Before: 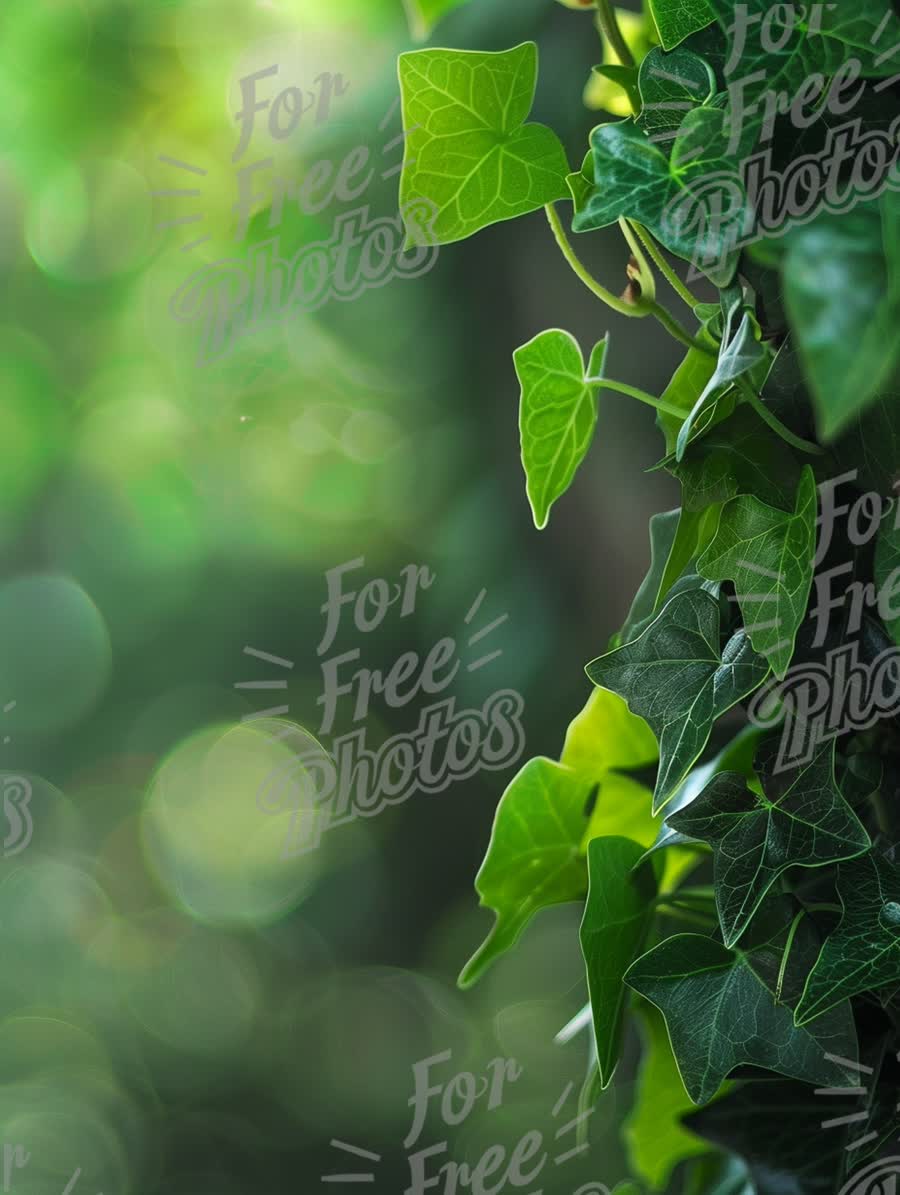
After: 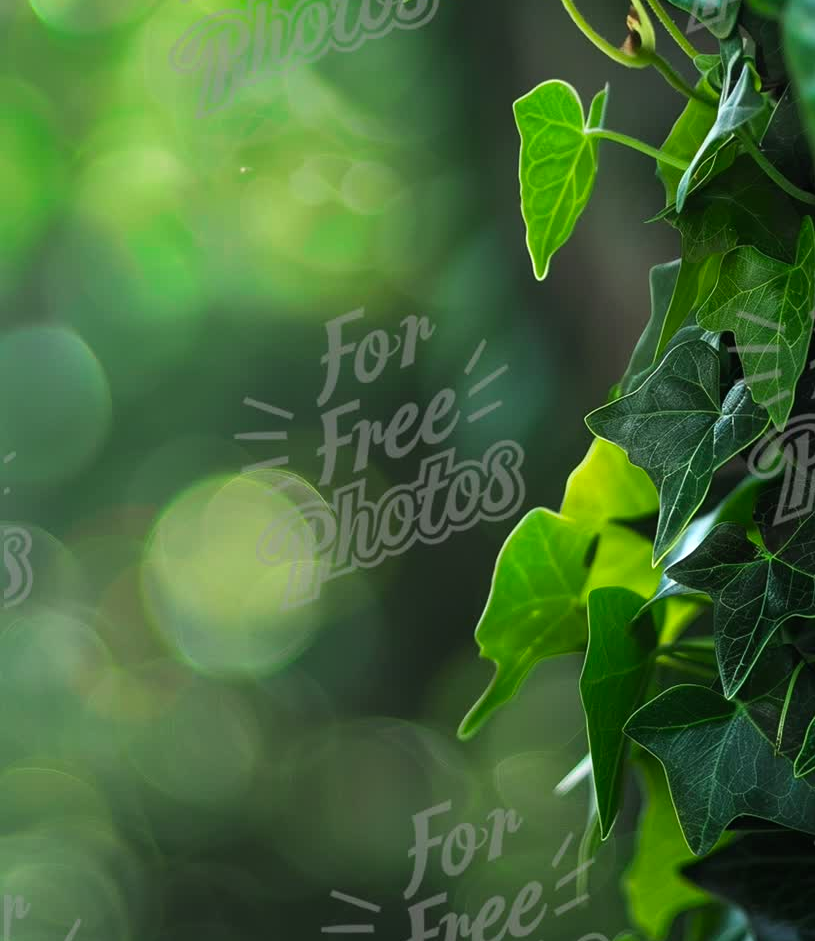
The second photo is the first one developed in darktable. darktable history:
crop: top 20.916%, right 9.437%, bottom 0.316%
color balance: contrast 8.5%, output saturation 105%
